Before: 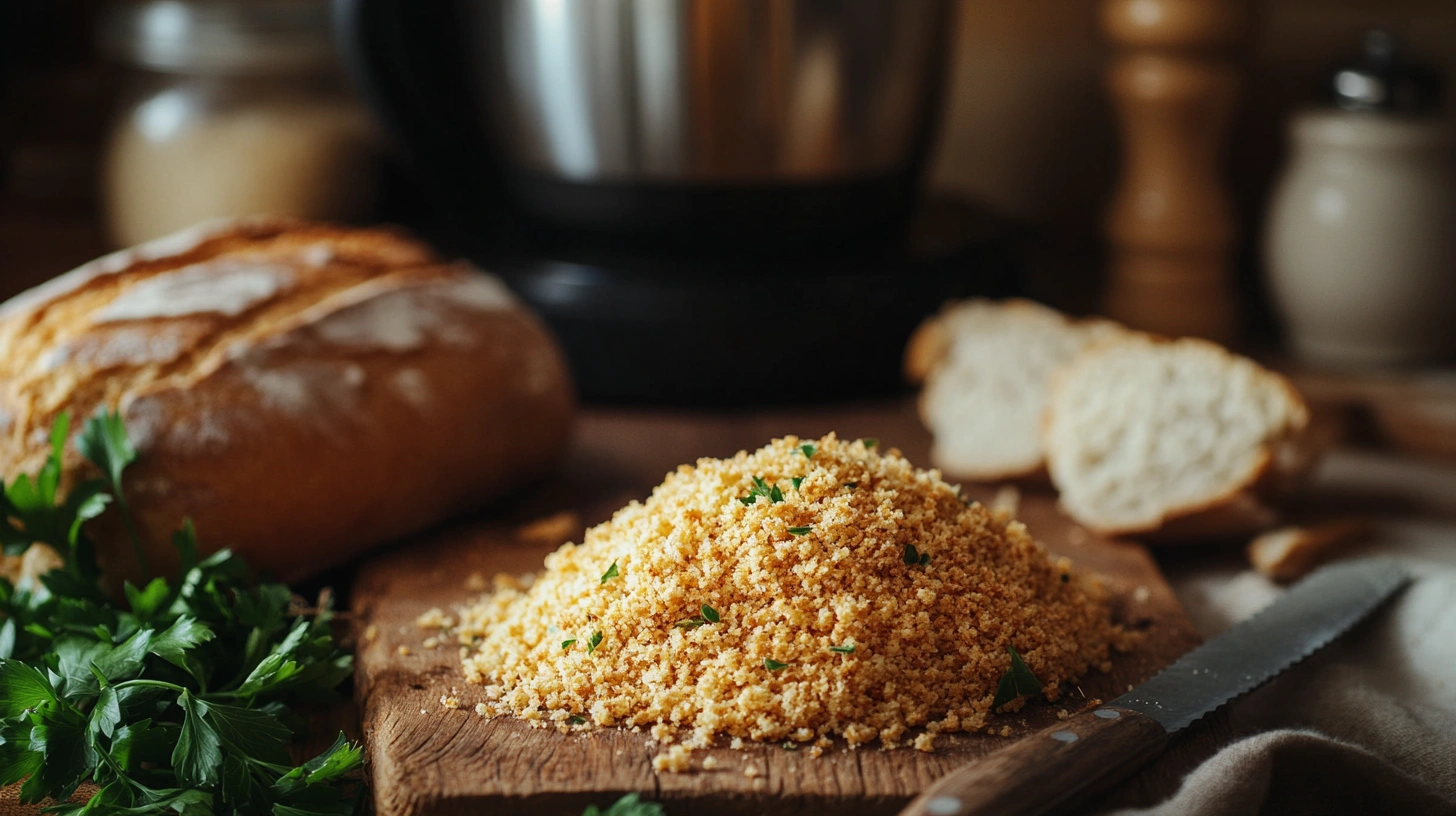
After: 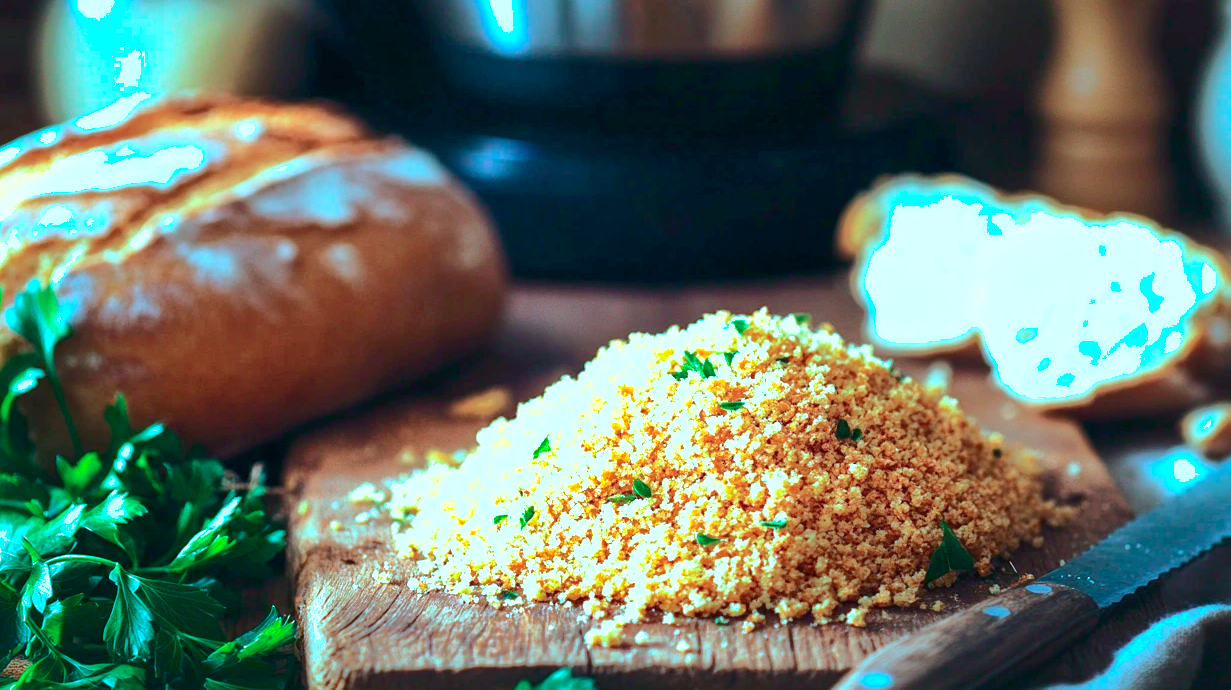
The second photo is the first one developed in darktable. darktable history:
crop and rotate: left 4.714%, top 15.4%, right 10.713%
color calibration: output R [0.948, 0.091, -0.04, 0], output G [-0.3, 1.384, -0.085, 0], output B [-0.108, 0.061, 1.08, 0], illuminant custom, x 0.433, y 0.394, temperature 3120.43 K
color zones: curves: ch0 [(0, 0.5) (0.143, 0.52) (0.286, 0.5) (0.429, 0.5) (0.571, 0.5) (0.714, 0.5) (0.857, 0.5) (1, 0.5)]; ch1 [(0, 0.489) (0.155, 0.45) (0.286, 0.466) (0.429, 0.5) (0.571, 0.5) (0.714, 0.5) (0.857, 0.5) (1, 0.489)]
tone curve: curves: ch0 [(0, 0) (0.234, 0.191) (0.48, 0.534) (0.608, 0.667) (0.725, 0.809) (0.864, 0.922) (1, 1)]; ch1 [(0, 0) (0.453, 0.43) (0.5, 0.5) (0.615, 0.649) (1, 1)]; ch2 [(0, 0) (0.5, 0.5) (0.586, 0.617) (1, 1)], color space Lab, independent channels, preserve colors none
exposure: black level correction 0.001, exposure 1.399 EV, compensate exposure bias true, compensate highlight preservation false
shadows and highlights: shadows 39.67, highlights -60.11
